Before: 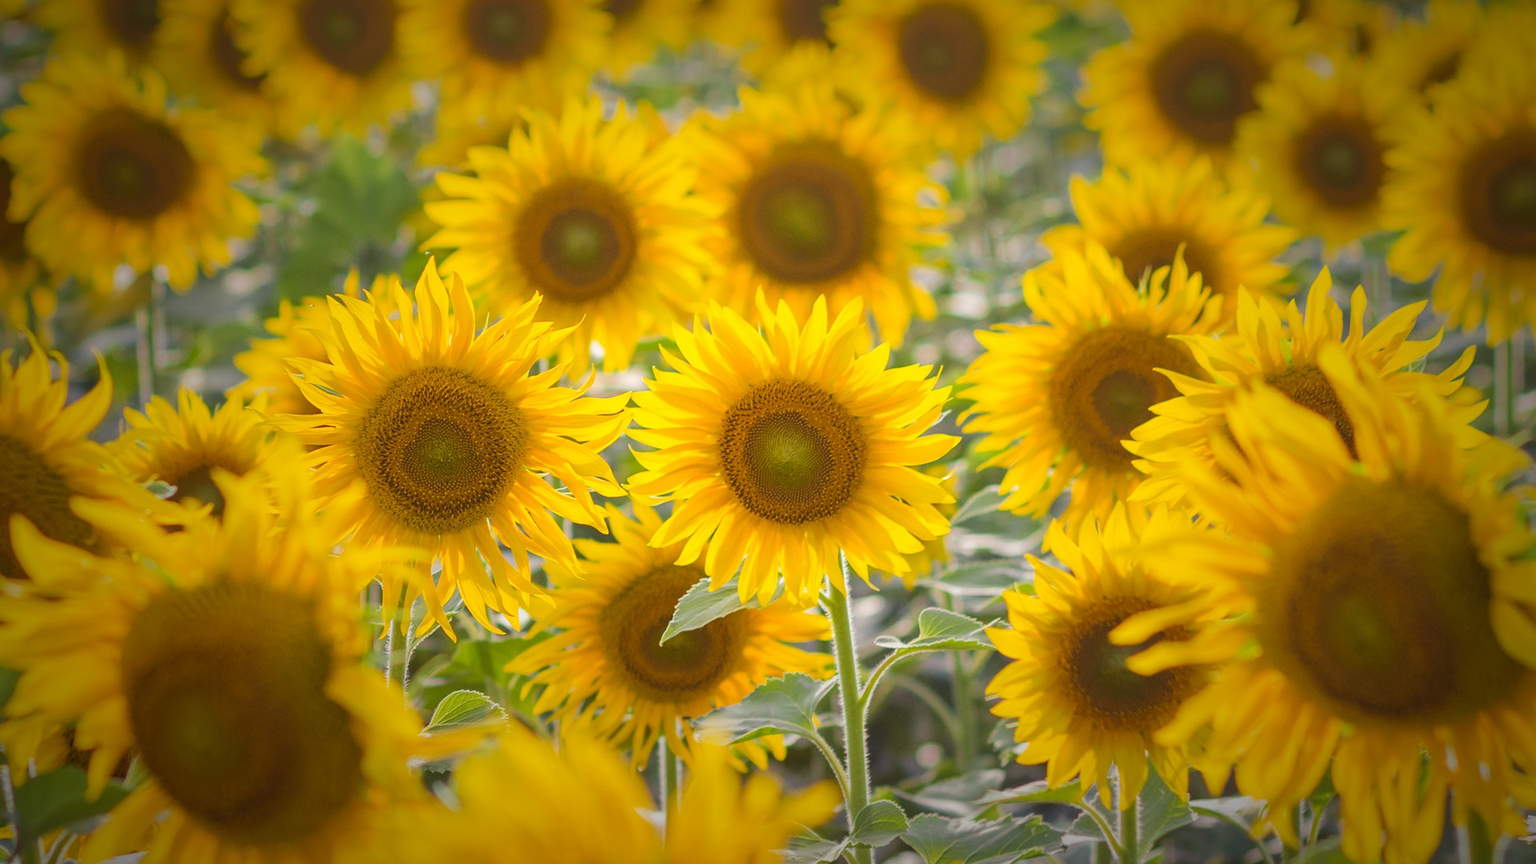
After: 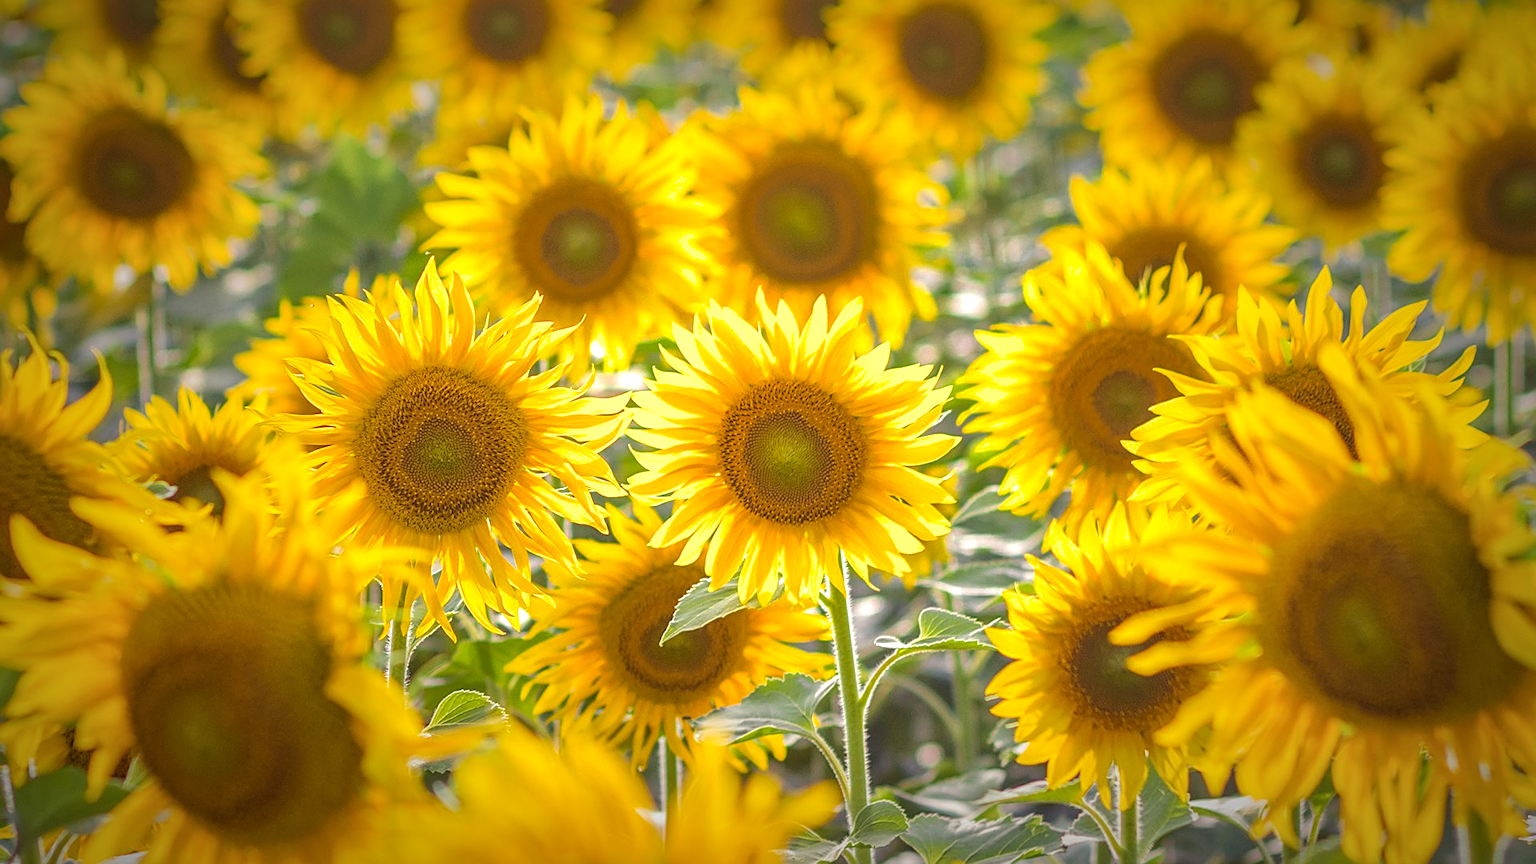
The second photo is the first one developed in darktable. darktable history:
shadows and highlights: on, module defaults
sharpen: on, module defaults
local contrast: highlights 0%, shadows 0%, detail 133%
exposure: exposure 0.507 EV, compensate highlight preservation false
